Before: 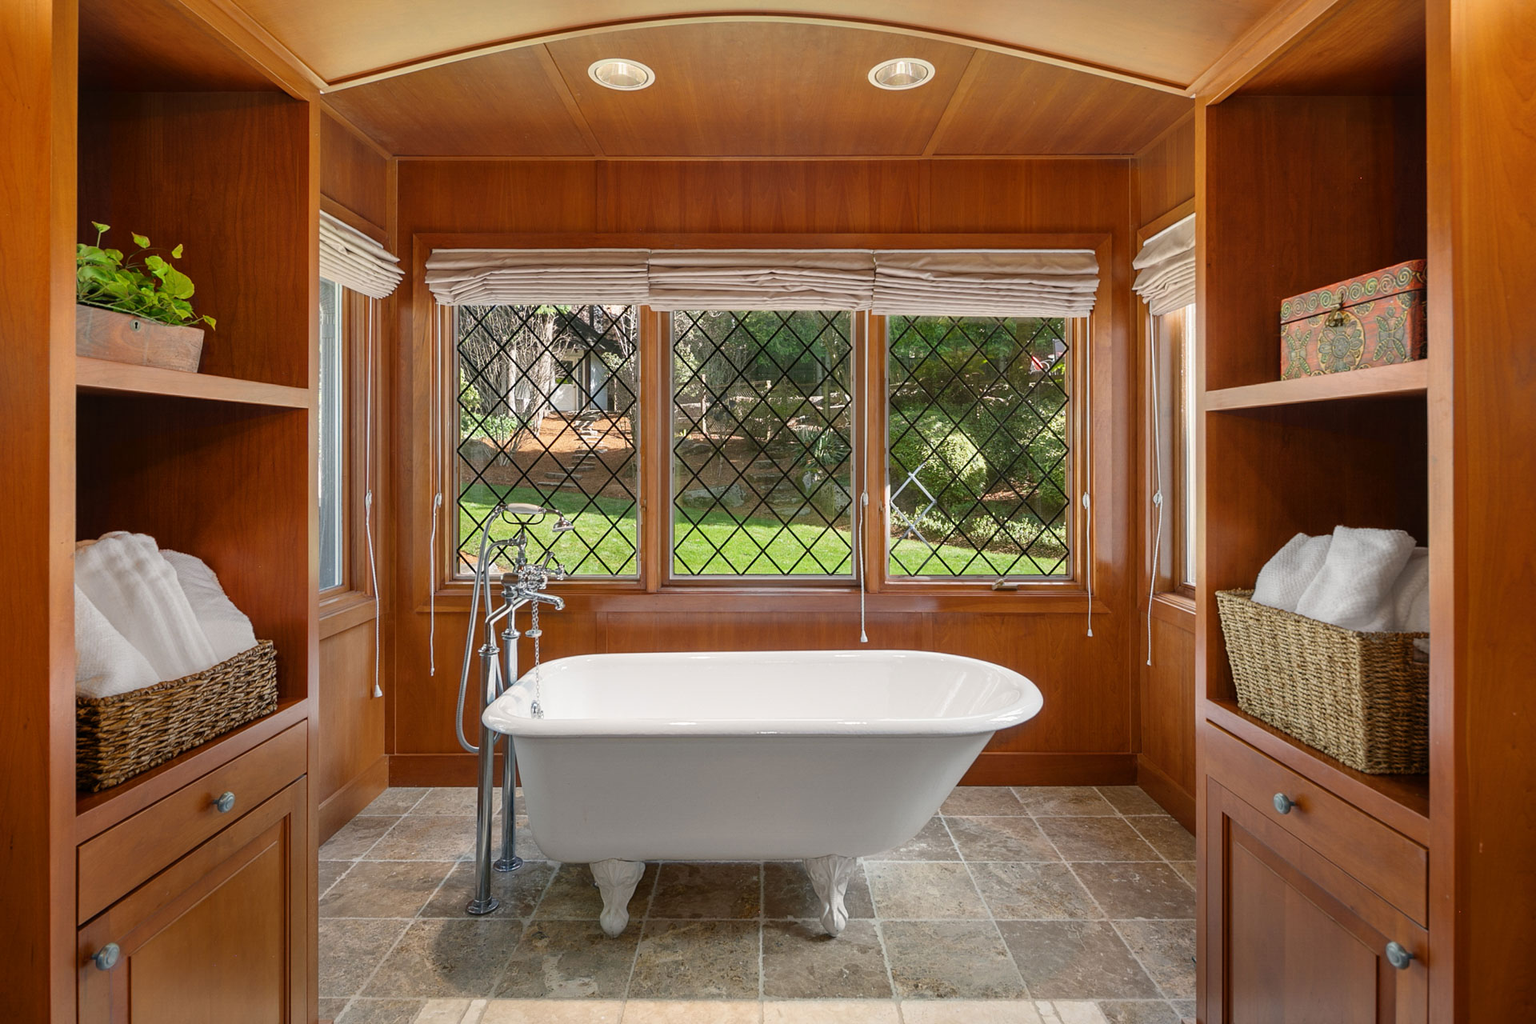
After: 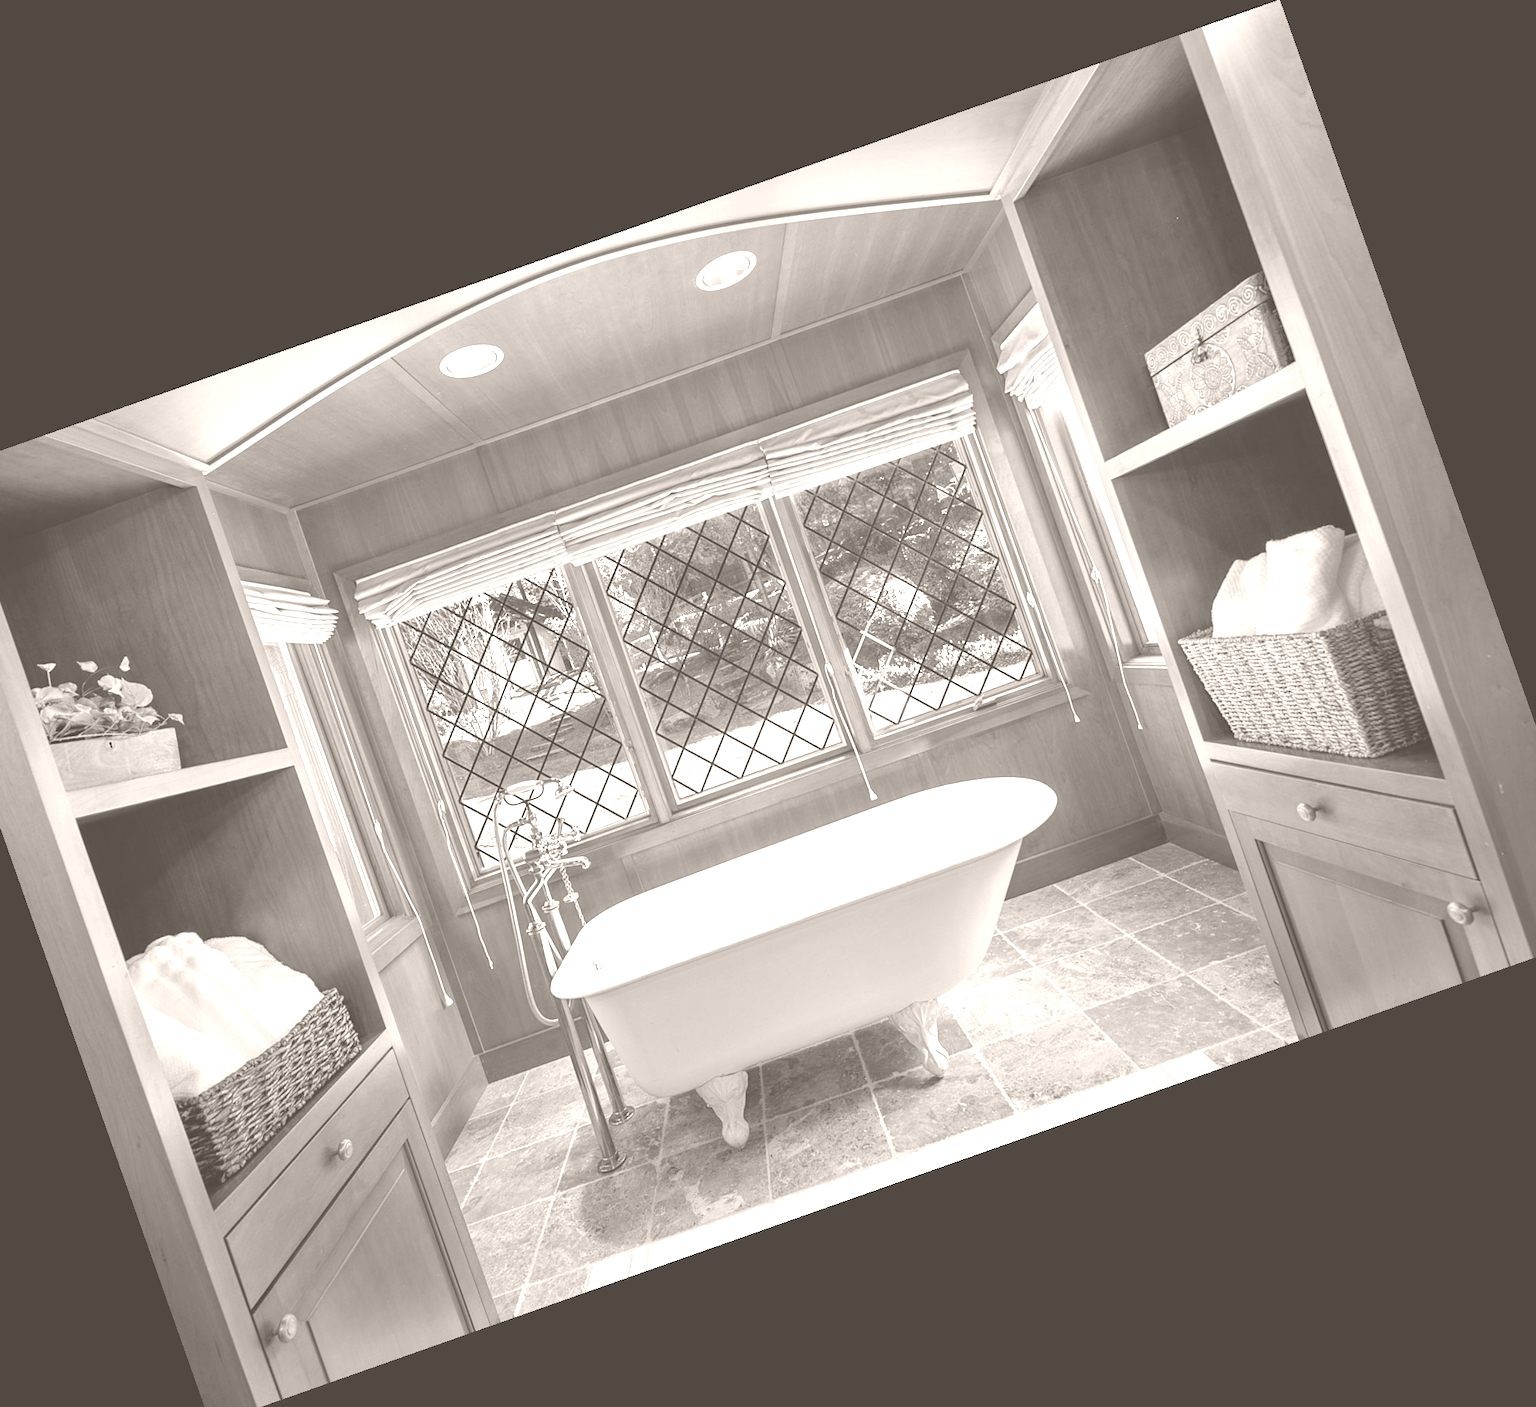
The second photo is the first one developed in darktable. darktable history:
rotate and perspective: automatic cropping original format, crop left 0, crop top 0
colorize: hue 34.49°, saturation 35.33%, source mix 100%, lightness 55%, version 1
crop and rotate: angle 19.43°, left 6.812%, right 4.125%, bottom 1.087%
